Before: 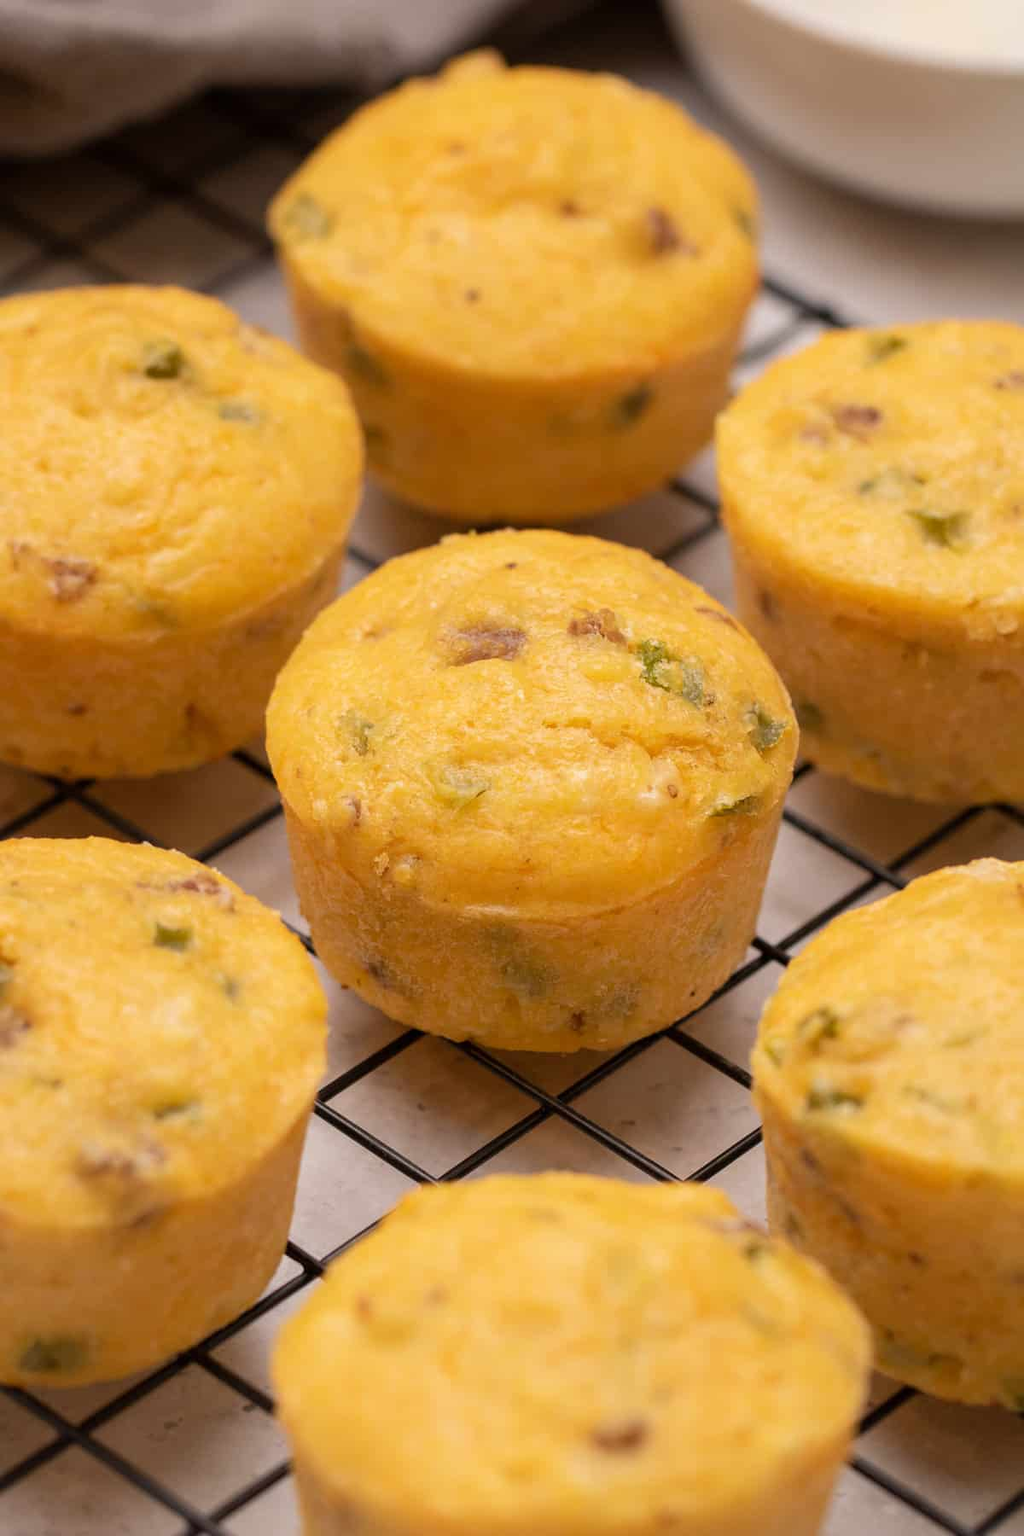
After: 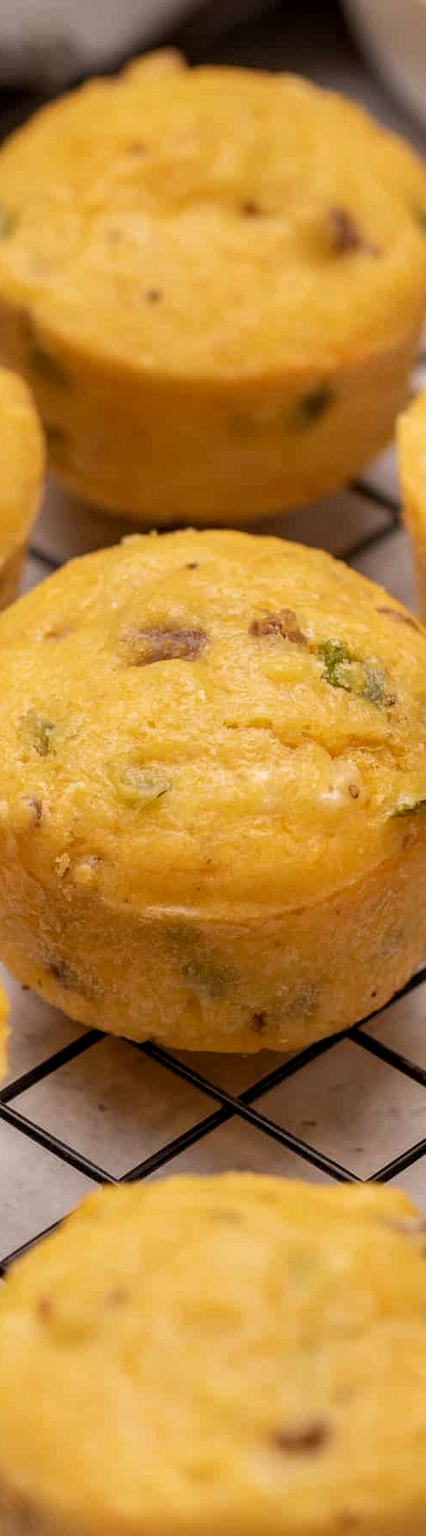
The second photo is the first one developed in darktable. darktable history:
crop: left 31.229%, right 27.105%
local contrast: detail 130%
exposure: exposure -0.153 EV, compensate highlight preservation false
